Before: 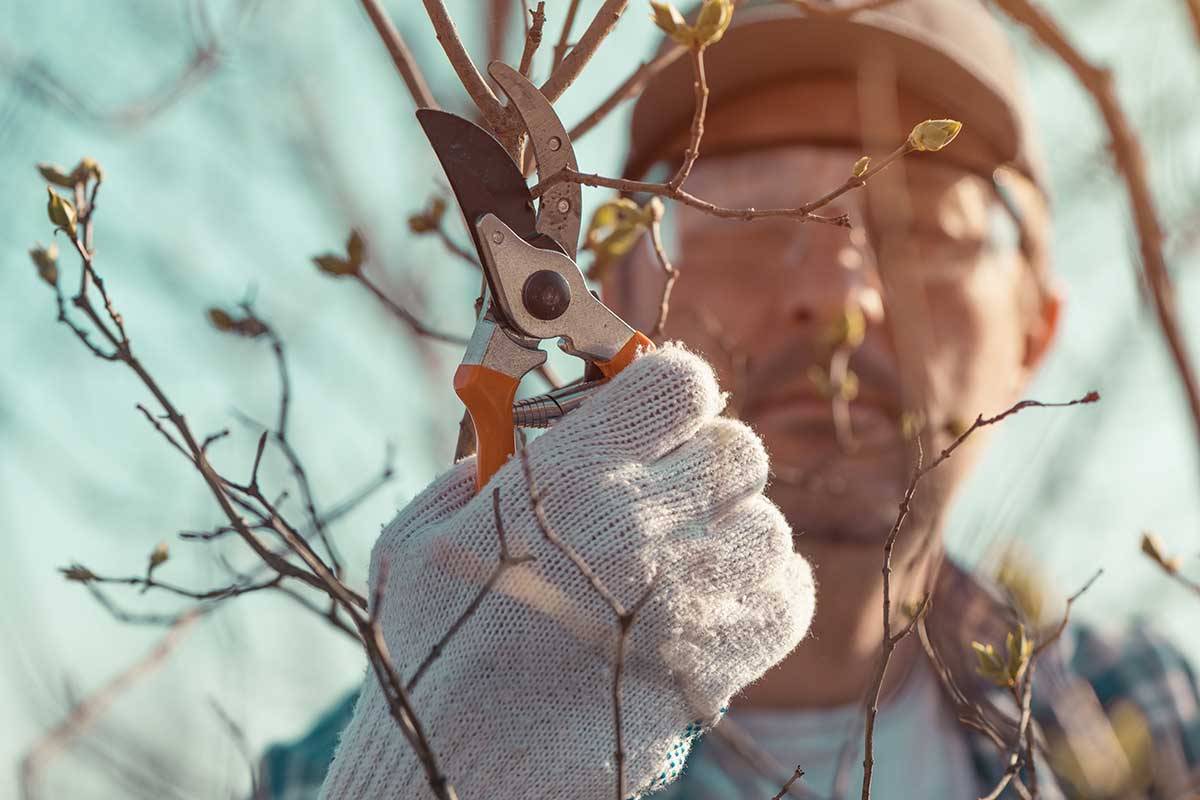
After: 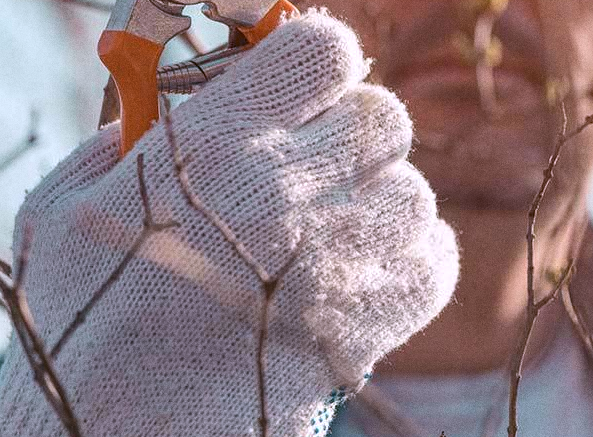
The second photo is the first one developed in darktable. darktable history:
local contrast: highlights 100%, shadows 100%, detail 120%, midtone range 0.2
white balance: red 1.066, blue 1.119
exposure: exposure 0.014 EV, compensate highlight preservation false
color balance: lift [1.004, 1.002, 1.002, 0.998], gamma [1, 1.007, 1.002, 0.993], gain [1, 0.977, 1.013, 1.023], contrast -3.64%
grain: coarseness 0.47 ISO
crop: left 29.672%, top 41.786%, right 20.851%, bottom 3.487%
